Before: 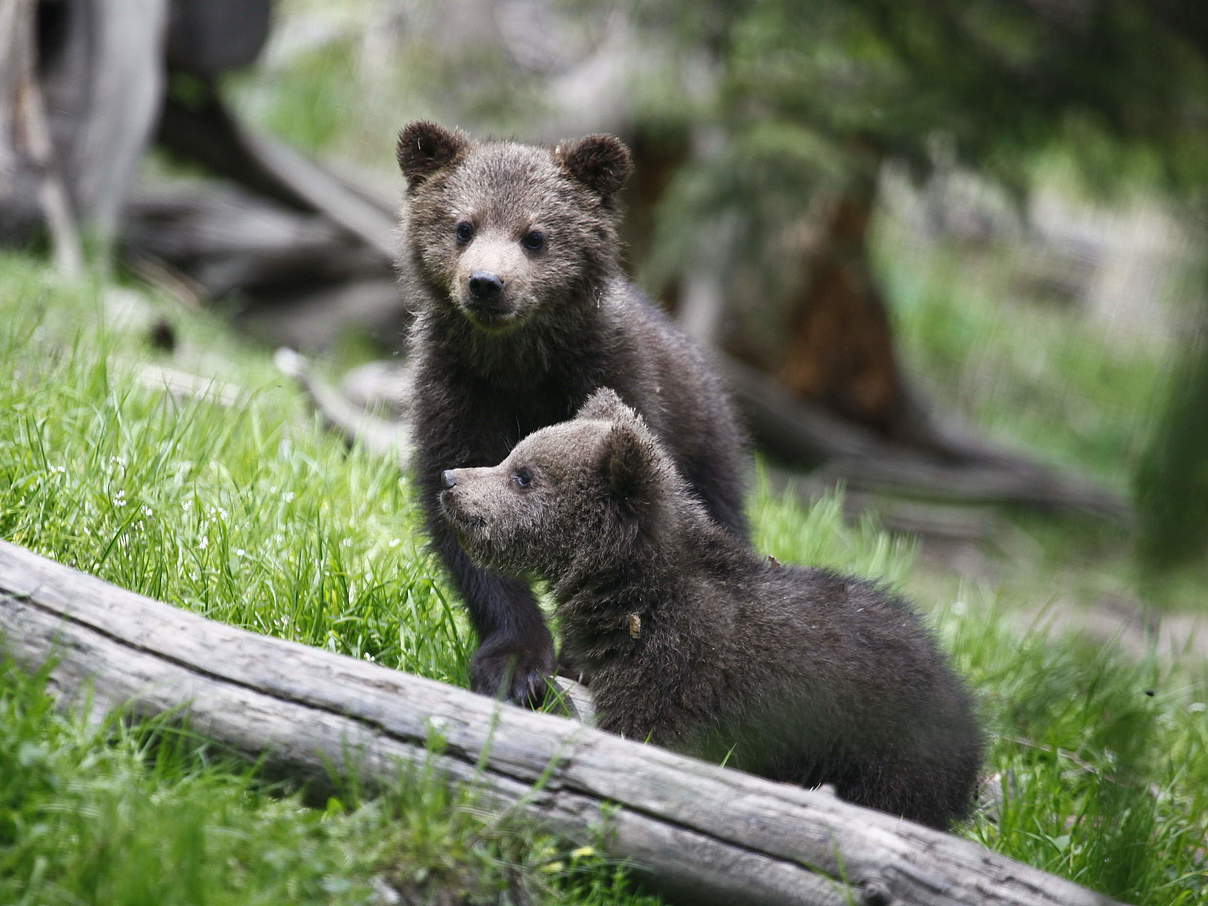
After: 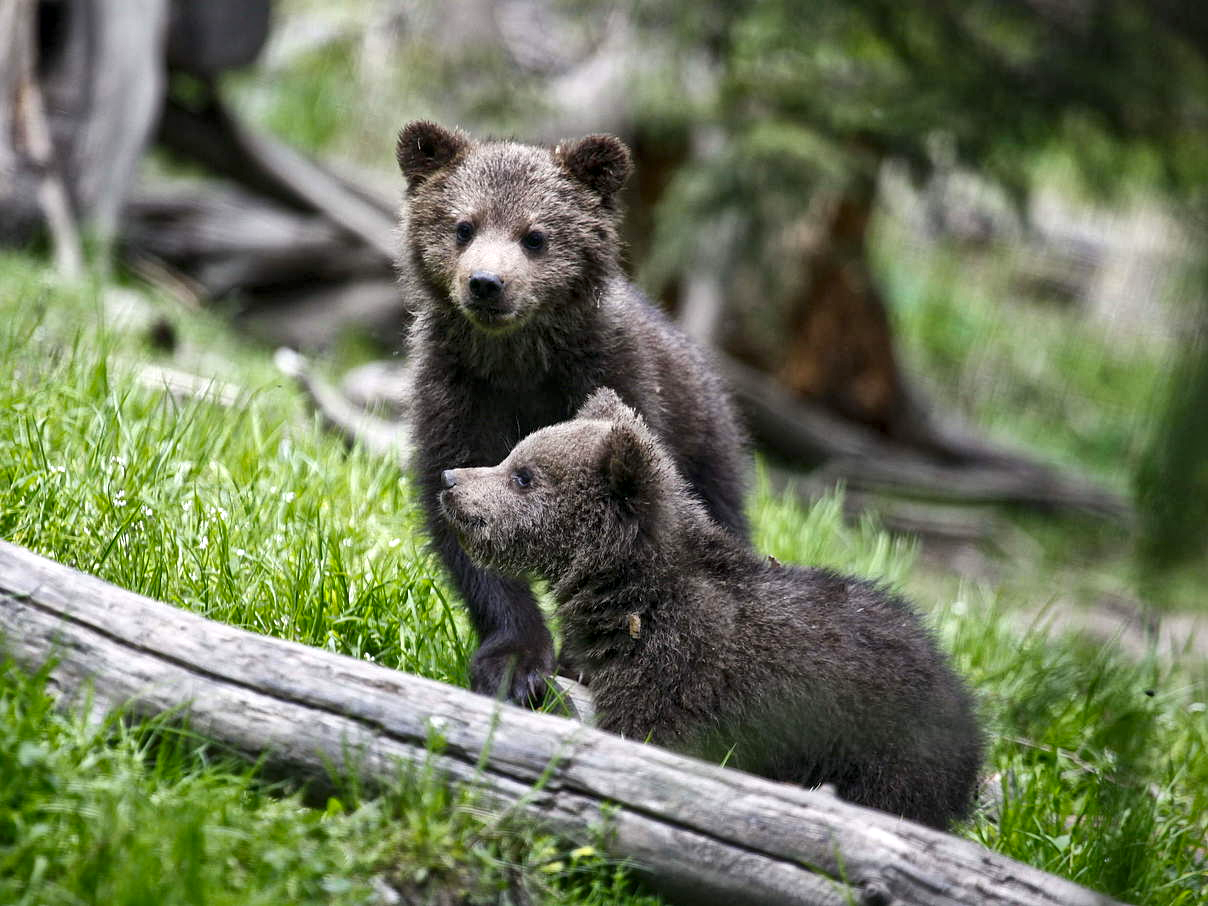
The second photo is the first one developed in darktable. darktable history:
color balance rgb: linear chroma grading › global chroma 14.82%, perceptual saturation grading › global saturation 0.28%
local contrast: mode bilateral grid, contrast 21, coarseness 19, detail 164%, midtone range 0.2
tone equalizer: edges refinement/feathering 500, mask exposure compensation -1.57 EV, preserve details no
